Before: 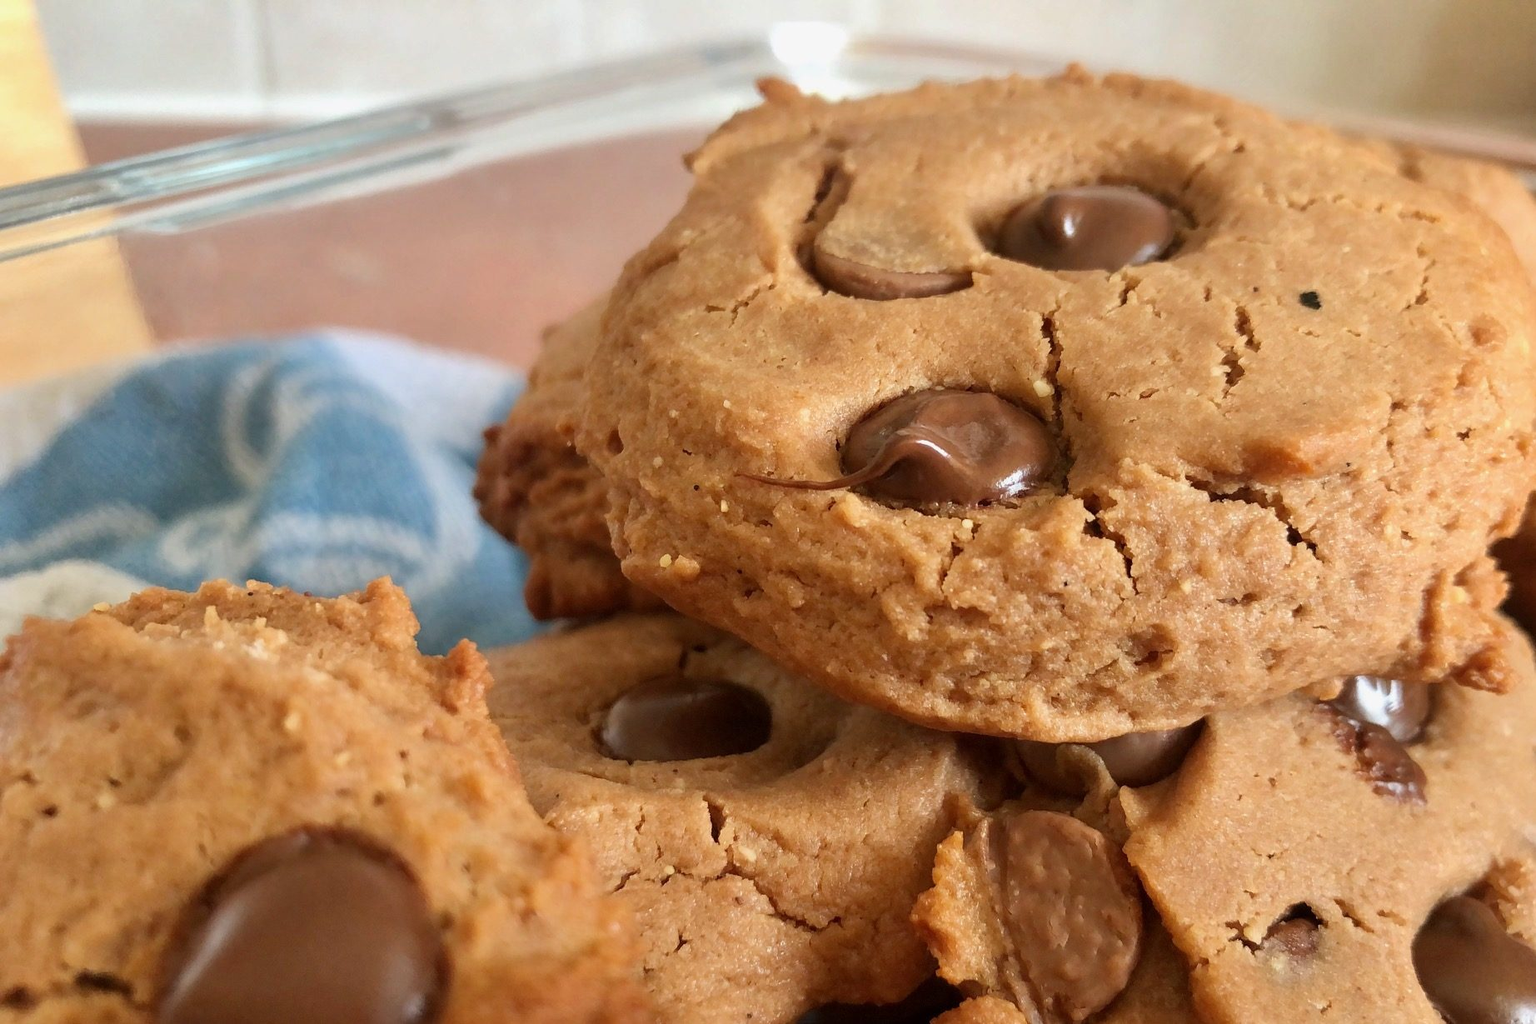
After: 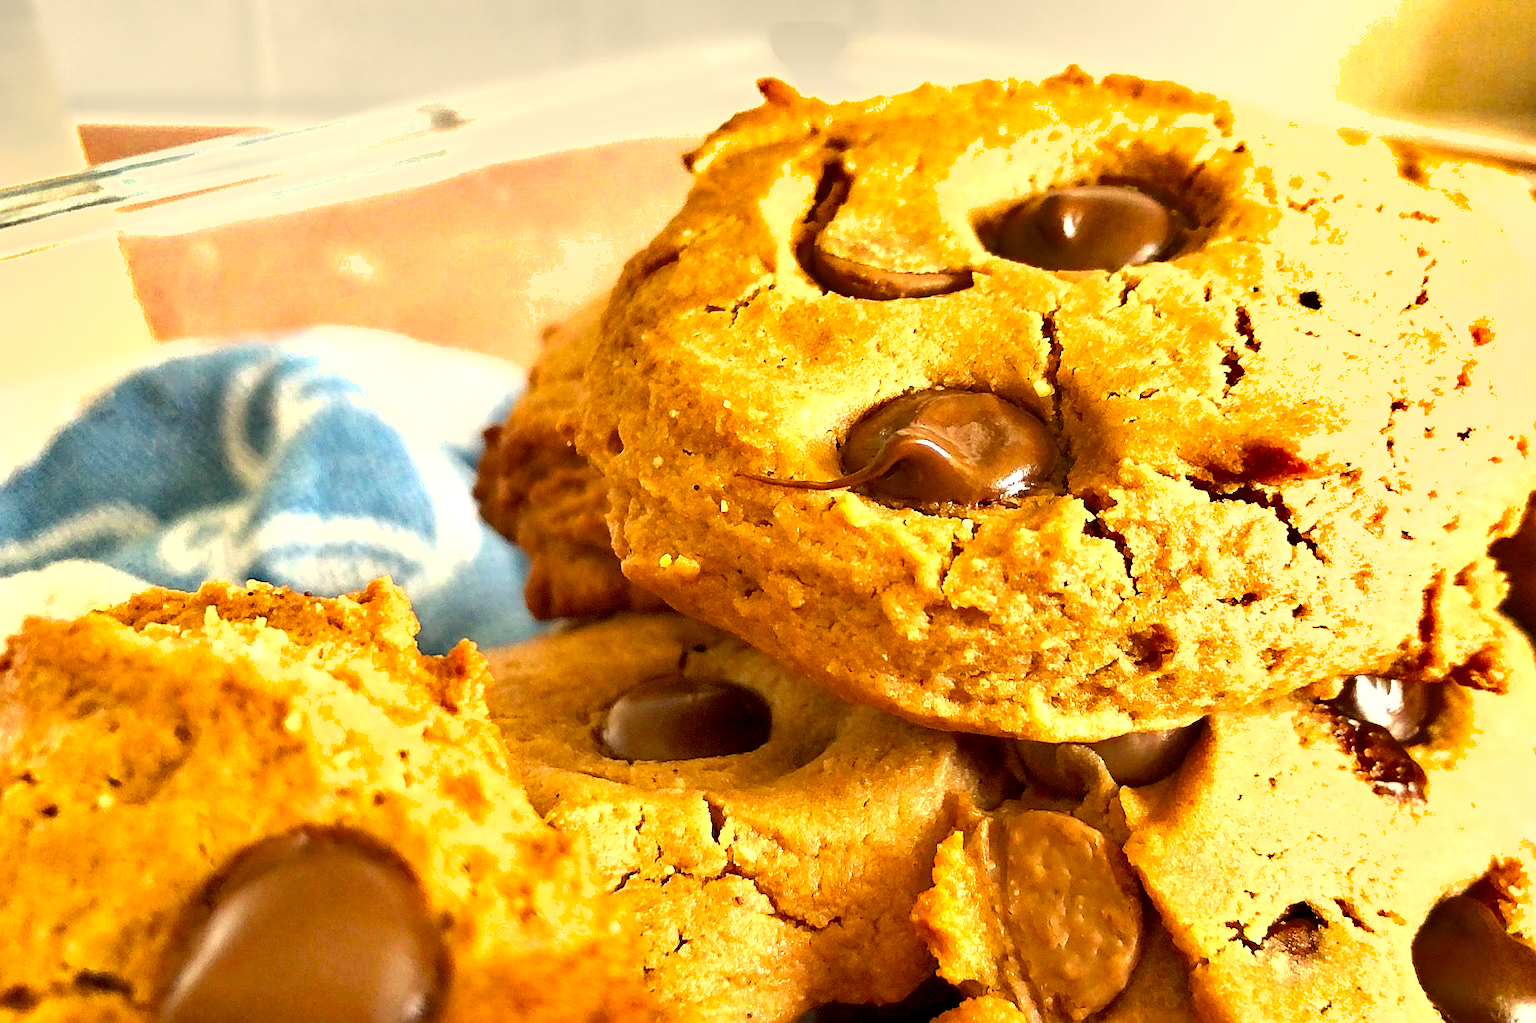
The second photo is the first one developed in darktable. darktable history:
color balance rgb: linear chroma grading › global chroma 3.45%, perceptual saturation grading › global saturation 11.24%, perceptual brilliance grading › global brilliance 3.04%, global vibrance 2.8%
shadows and highlights: soften with gaussian
sharpen: on, module defaults
color correction: highlights a* 2.72, highlights b* 22.8
exposure: black level correction 0, exposure 1.2 EV, compensate exposure bias true, compensate highlight preservation false
